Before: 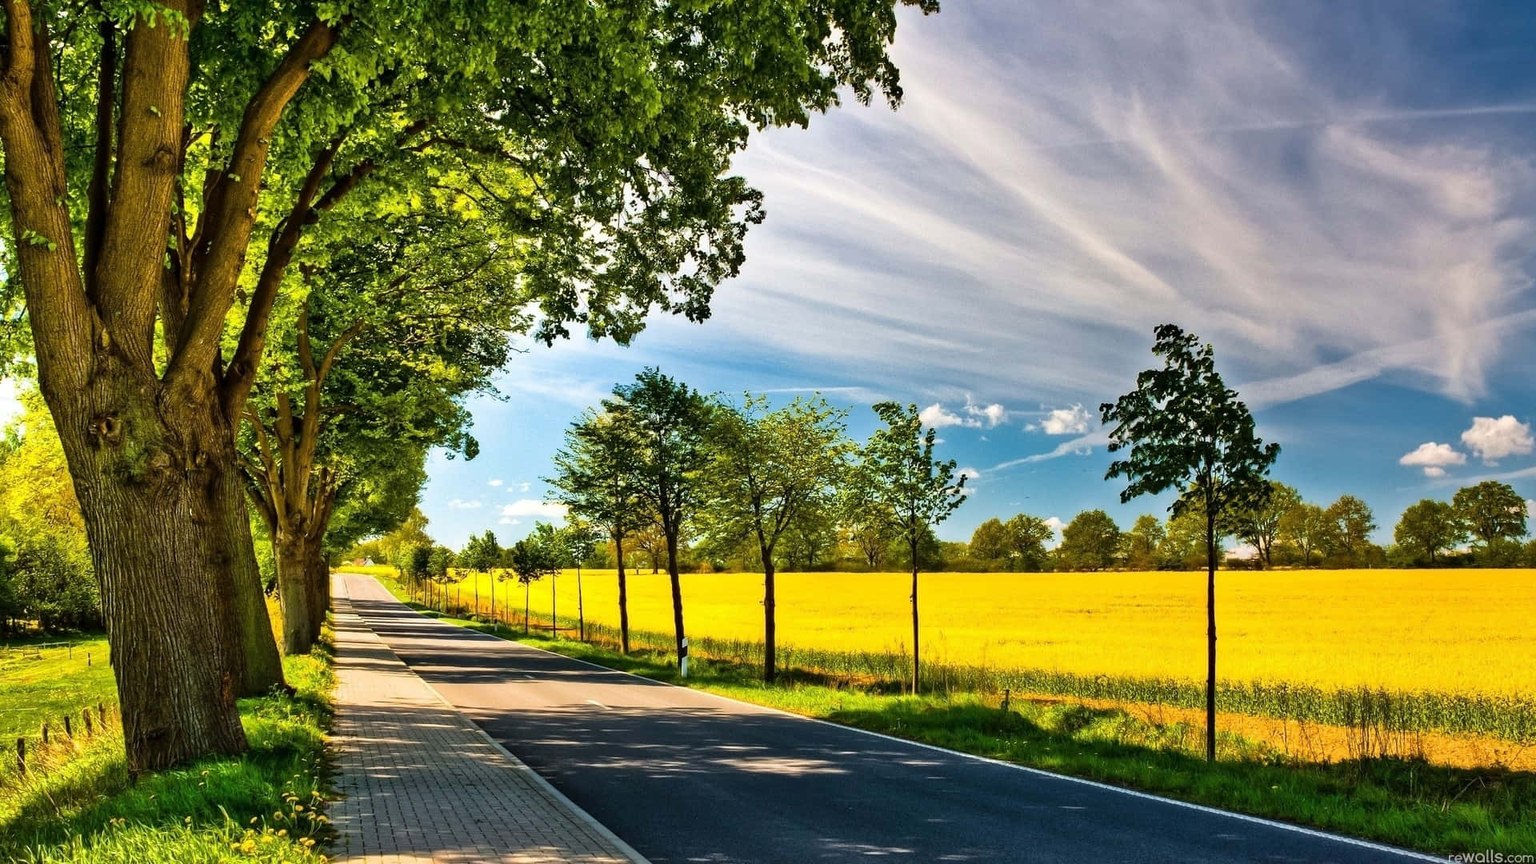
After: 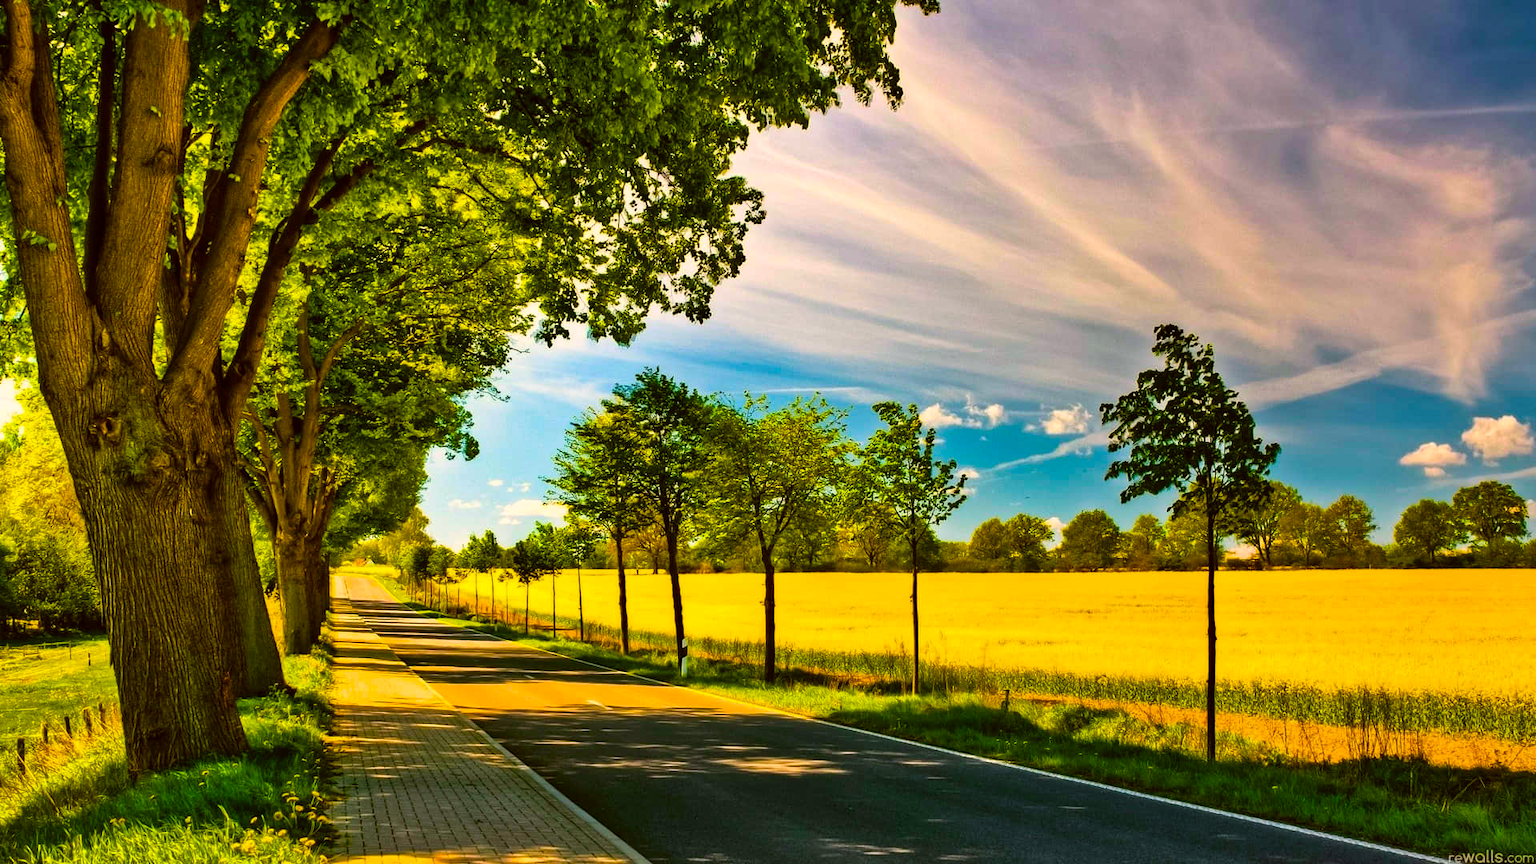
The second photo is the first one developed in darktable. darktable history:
color correction: highlights a* 8.21, highlights b* 15.62, shadows a* -0.385, shadows b* 26.35
color balance rgb: power › luminance -3.68%, power › hue 139.02°, linear chroma grading › global chroma 24.401%, perceptual saturation grading › global saturation 74.087%, perceptual saturation grading › shadows -28.806%
